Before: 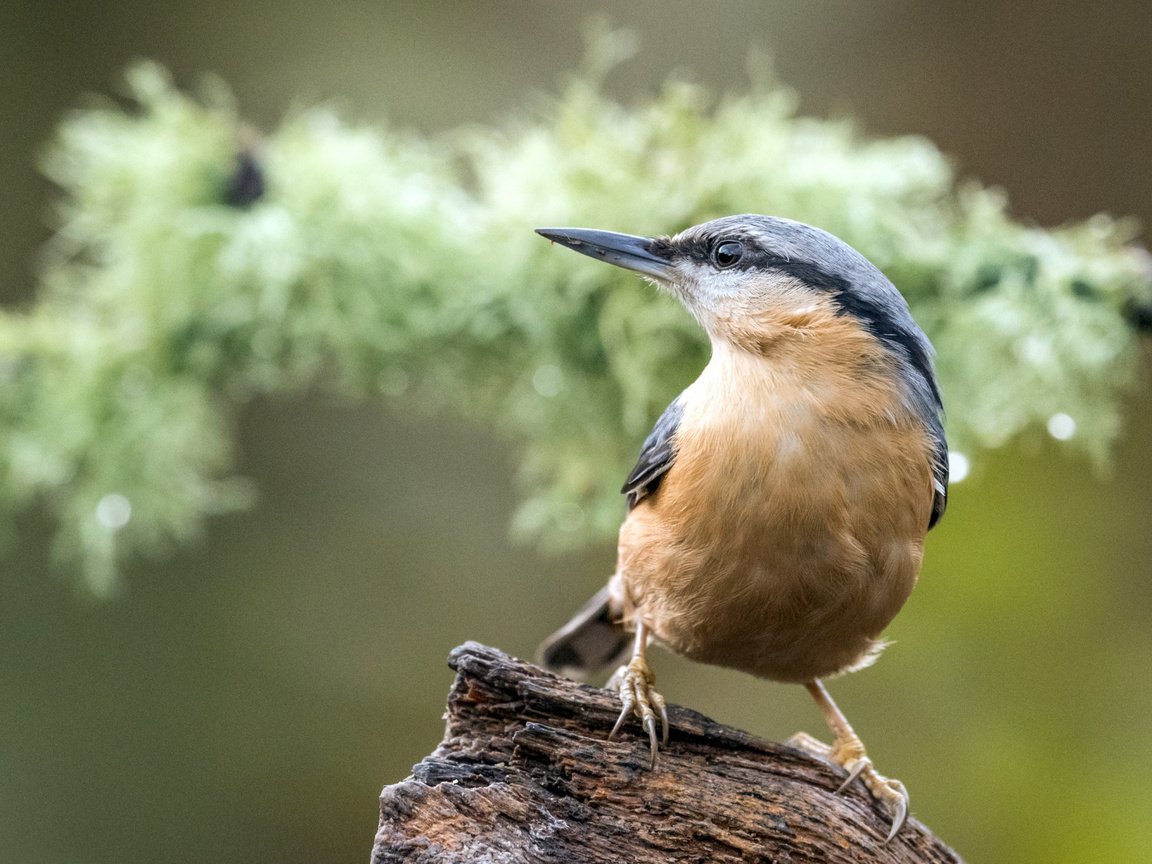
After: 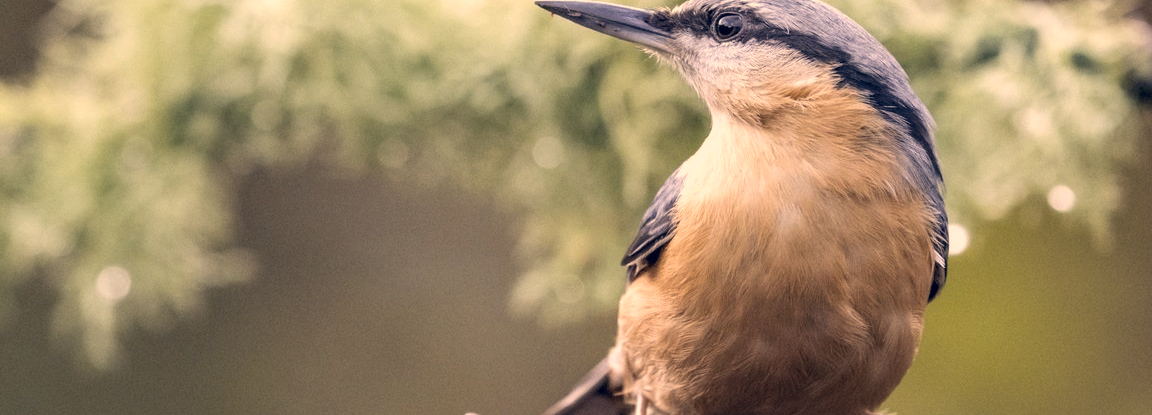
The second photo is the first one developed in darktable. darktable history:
crop and rotate: top 26.457%, bottom 25.419%
color correction: highlights a* 20.2, highlights b* 28.21, shadows a* 3.38, shadows b* -18.01, saturation 0.746
